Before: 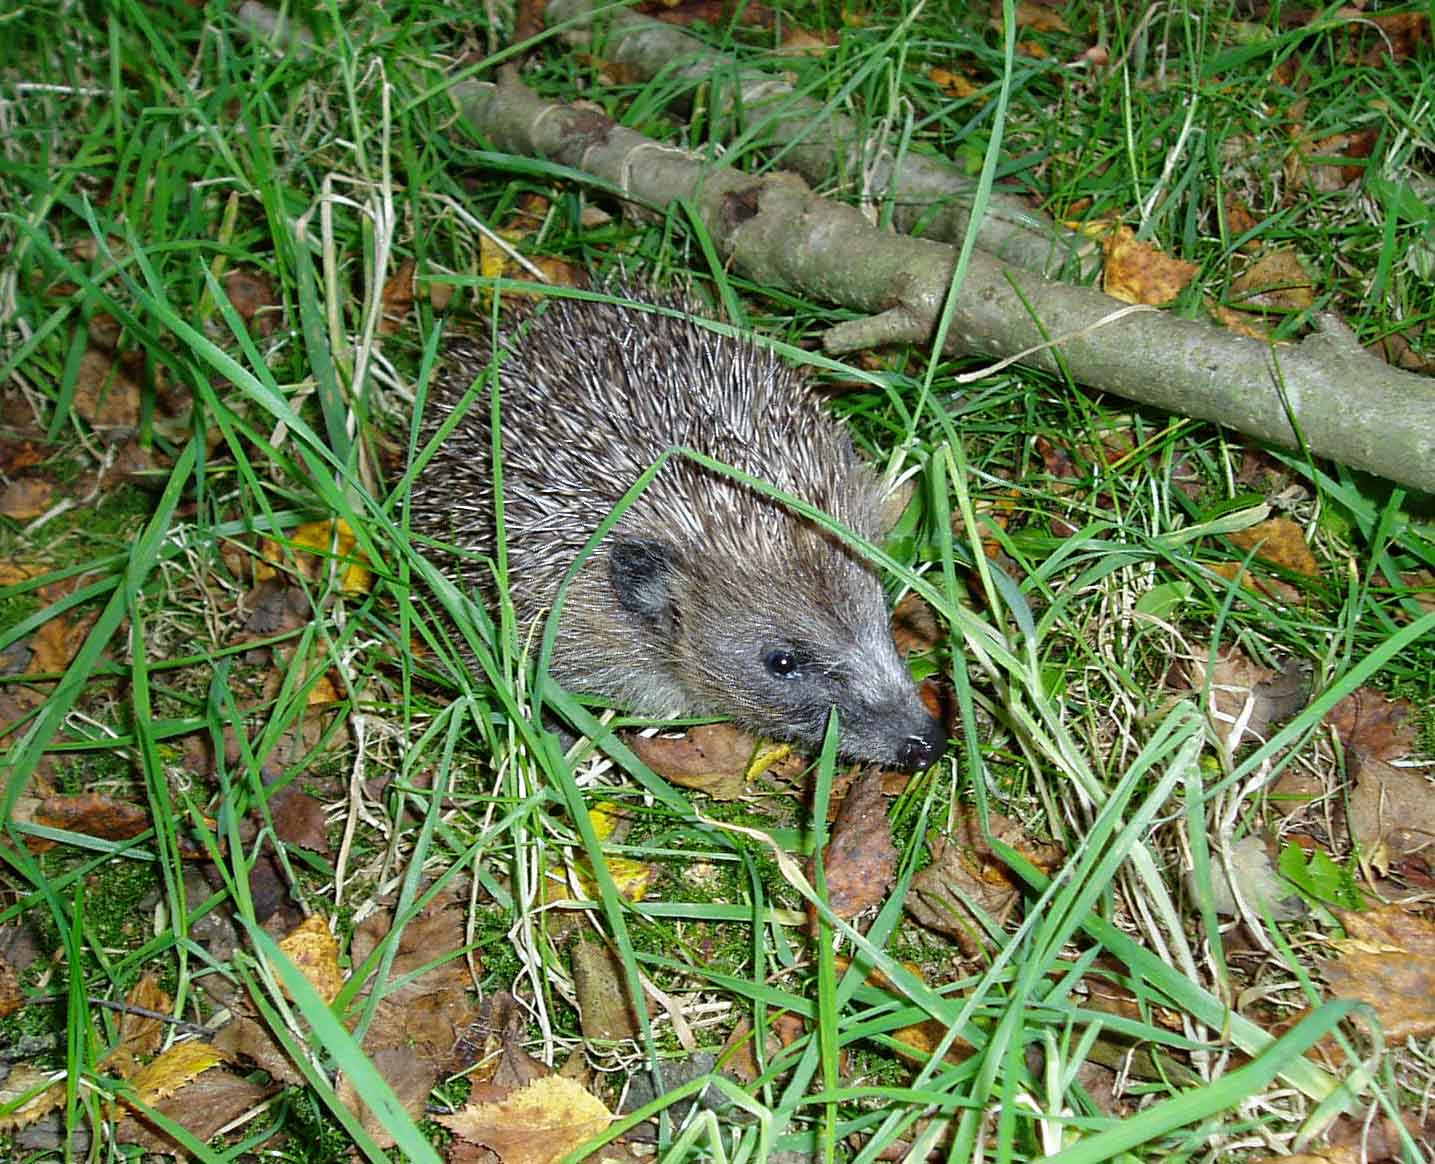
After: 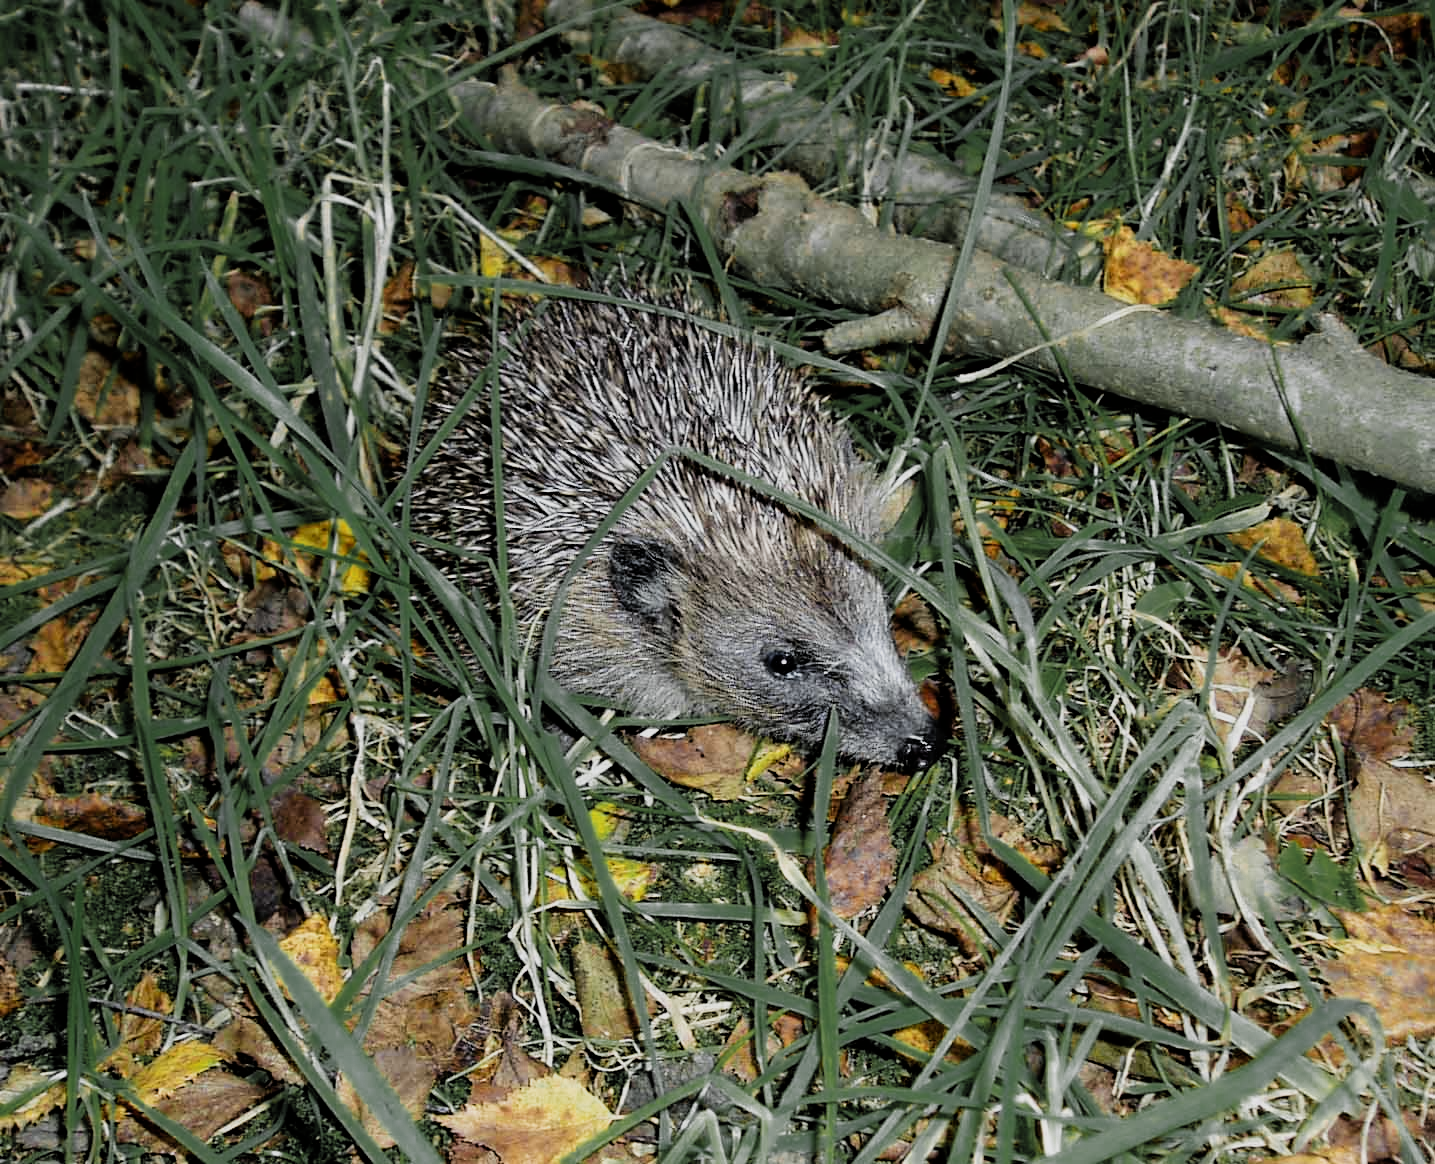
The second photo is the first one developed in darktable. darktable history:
filmic rgb: black relative exposure -5 EV, hardness 2.88, contrast 1.3, highlights saturation mix -30%
color zones: curves: ch0 [(0.035, 0.242) (0.25, 0.5) (0.384, 0.214) (0.488, 0.255) (0.75, 0.5)]; ch1 [(0.063, 0.379) (0.25, 0.5) (0.354, 0.201) (0.489, 0.085) (0.729, 0.271)]; ch2 [(0.25, 0.5) (0.38, 0.517) (0.442, 0.51) (0.735, 0.456)]
